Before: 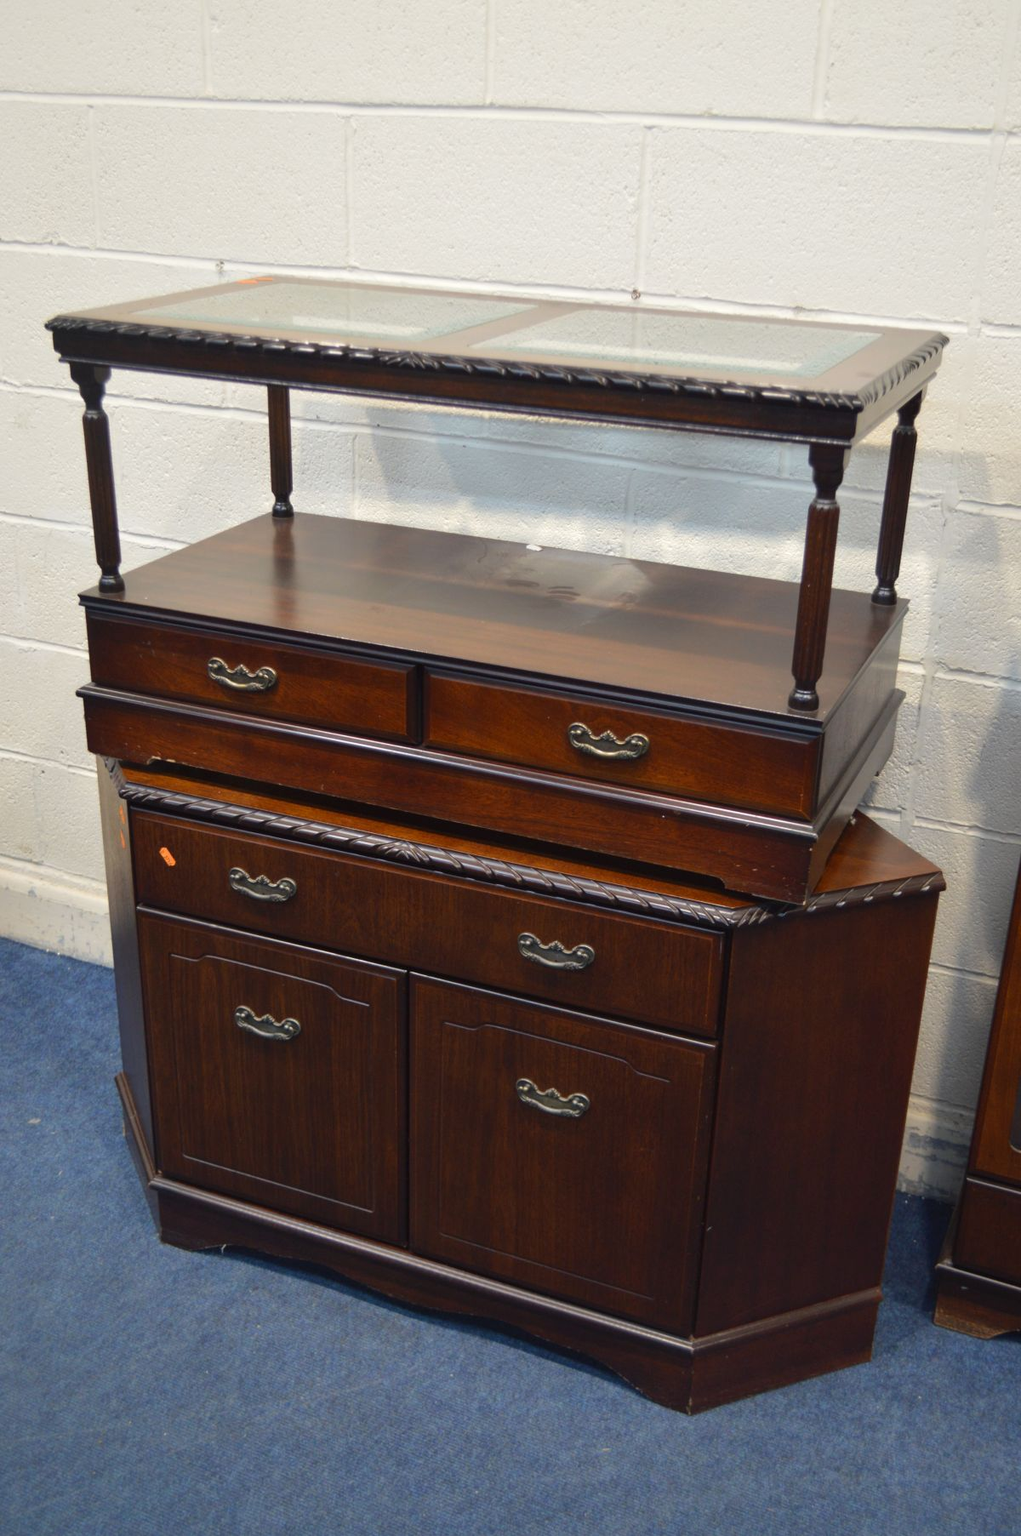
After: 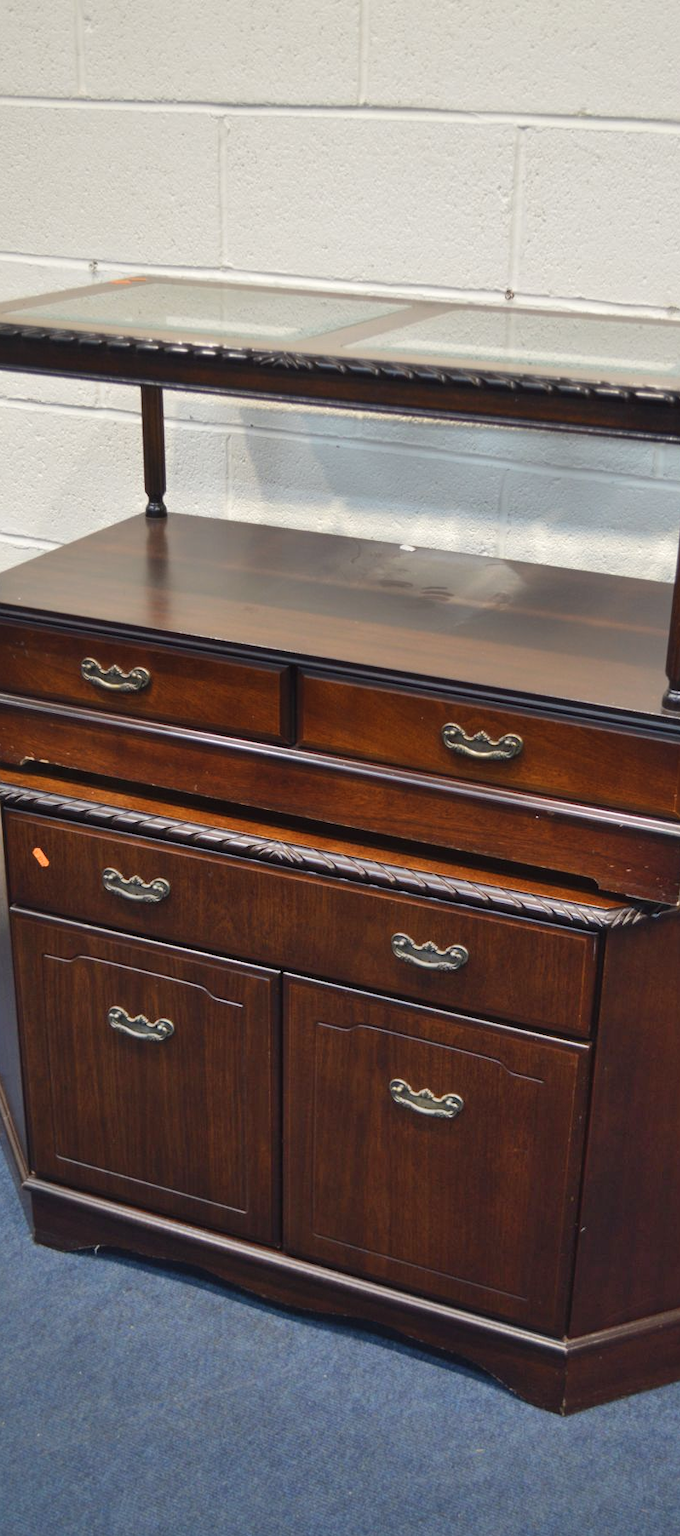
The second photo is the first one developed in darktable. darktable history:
crop and rotate: left 12.496%, right 20.87%
shadows and highlights: shadows 49.45, highlights -42.98, soften with gaussian
contrast brightness saturation: saturation -0.08
